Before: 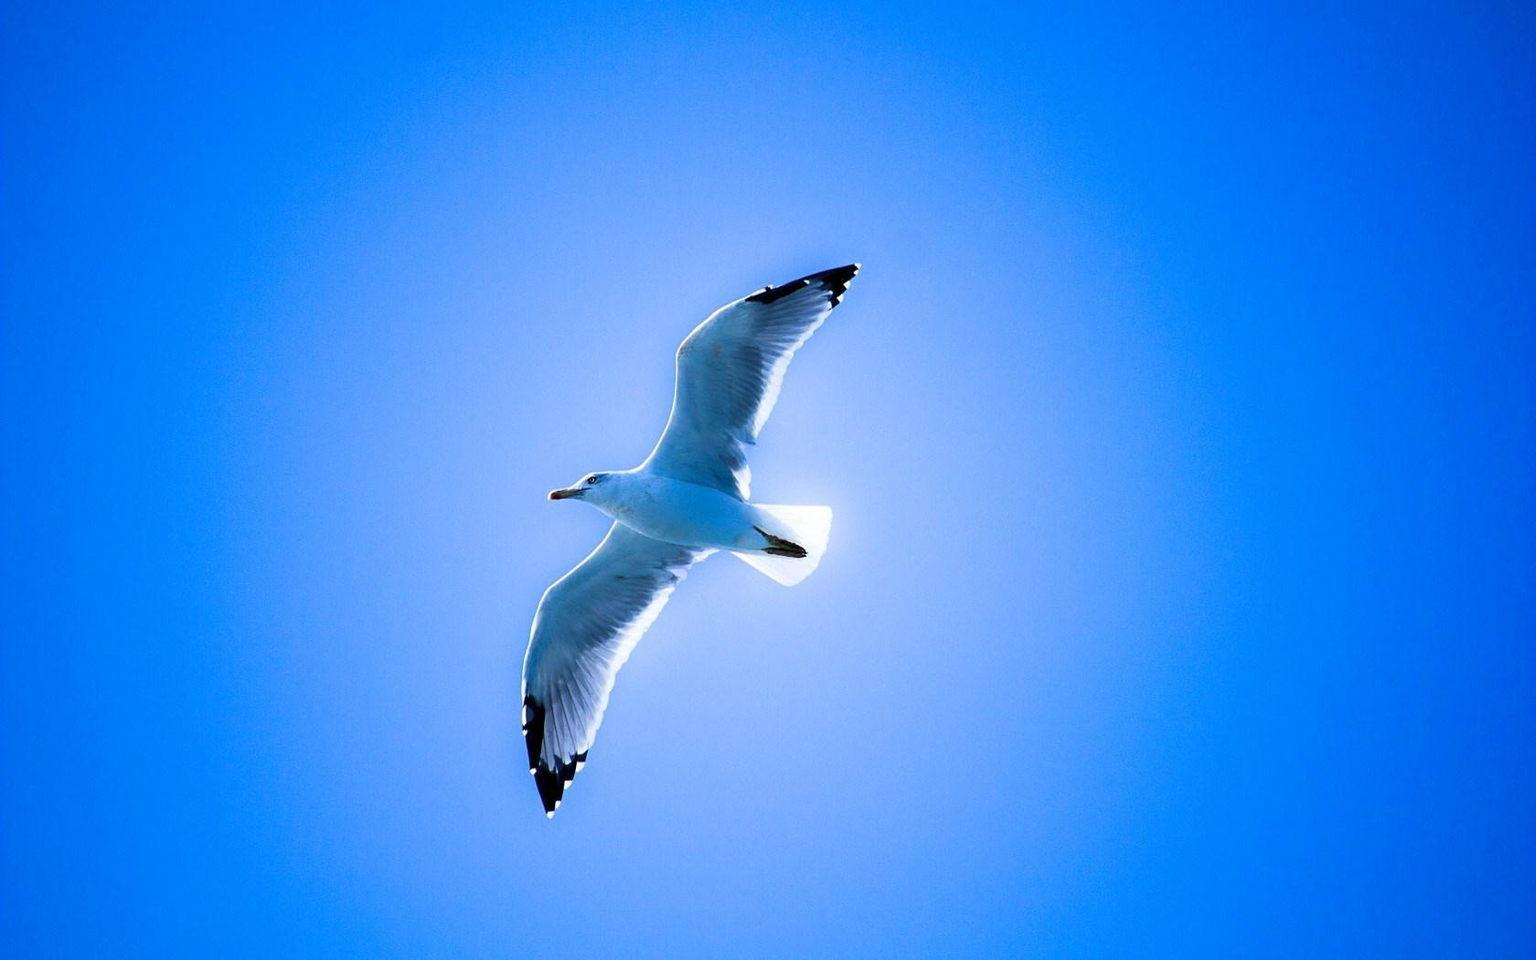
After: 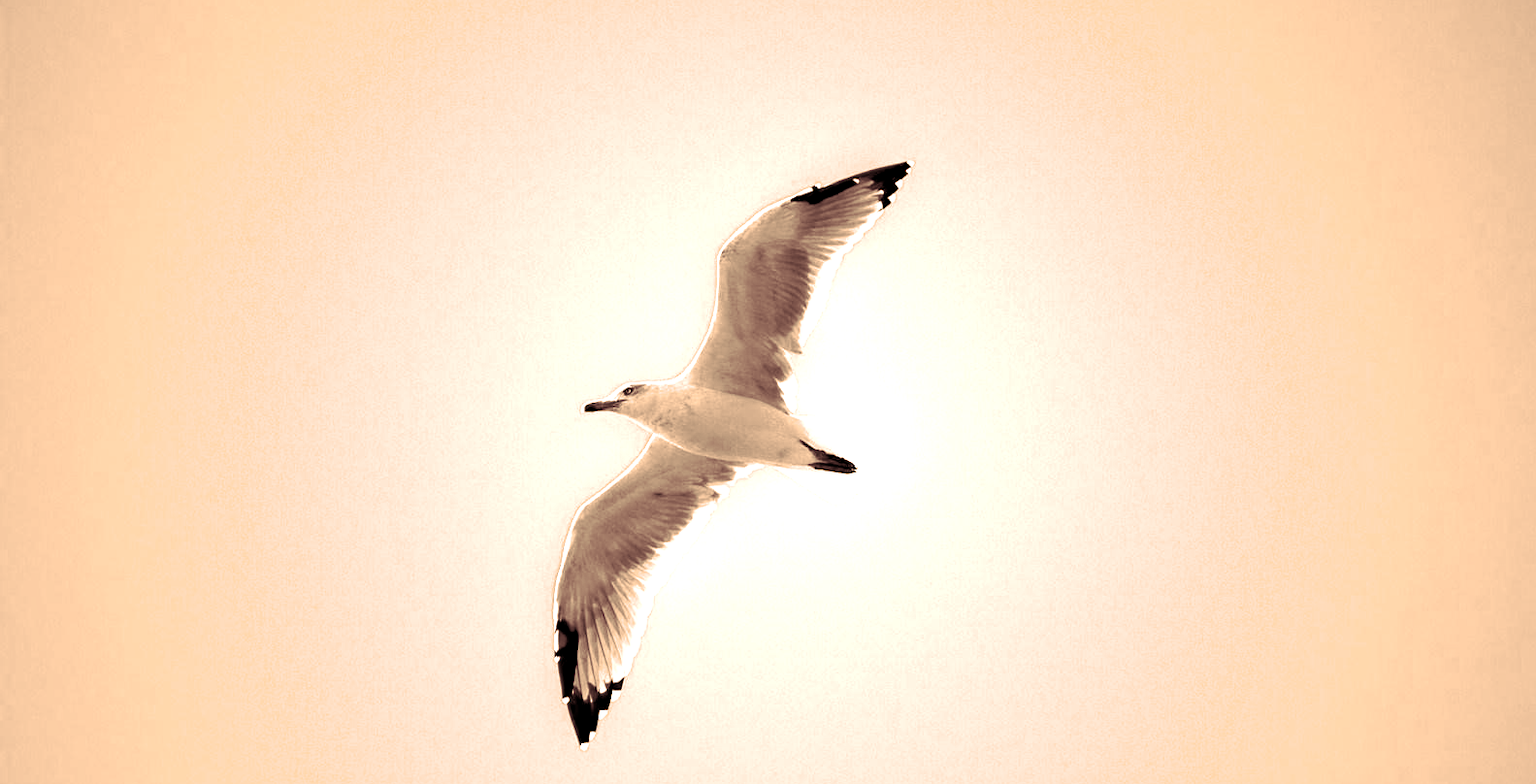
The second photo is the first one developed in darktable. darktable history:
haze removal: strength 0.29, distance 0.25, compatibility mode true, adaptive false
split-toning: highlights › hue 298.8°, highlights › saturation 0.73, compress 41.76%
exposure: black level correction 0, exposure 1 EV, compensate highlight preservation false
color calibration: output gray [0.22, 0.42, 0.37, 0], gray › normalize channels true, illuminant same as pipeline (D50), adaptation XYZ, x 0.346, y 0.359, gamut compression 0
local contrast: highlights 100%, shadows 100%, detail 120%, midtone range 0.2
color correction: highlights a* 15, highlights b* 31.55
tone equalizer: -8 EV -1.84 EV, -7 EV -1.16 EV, -6 EV -1.62 EV, smoothing diameter 25%, edges refinement/feathering 10, preserve details guided filter
crop and rotate: angle 0.03°, top 11.643%, right 5.651%, bottom 11.189%
